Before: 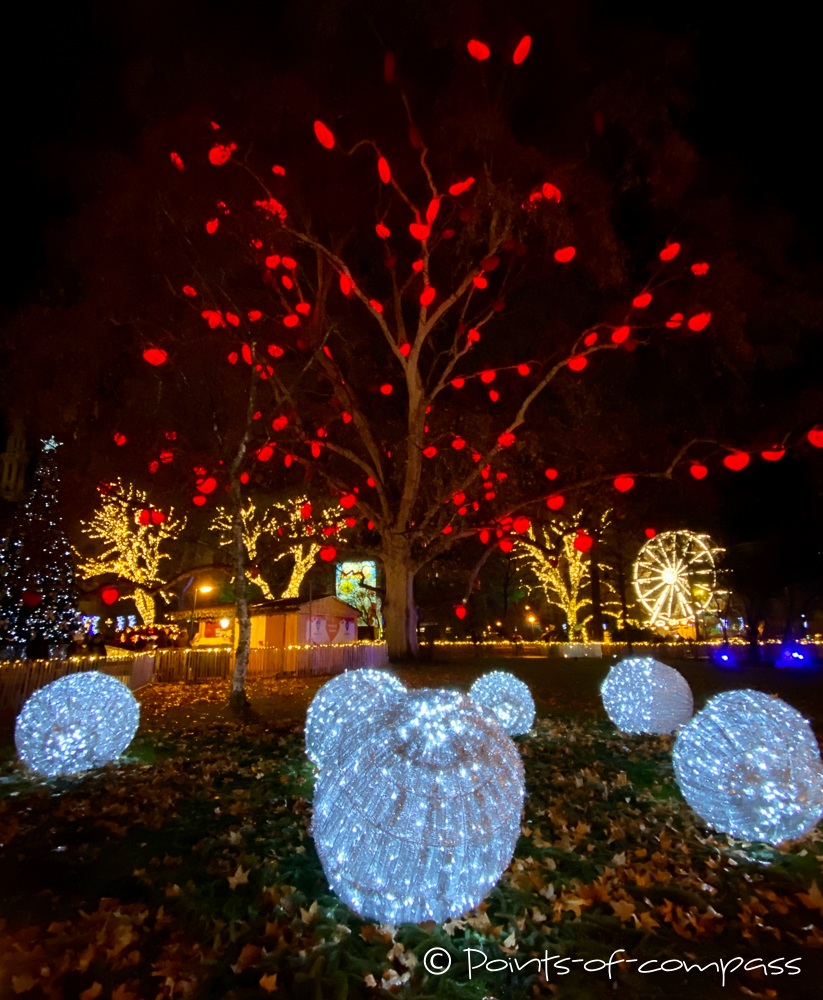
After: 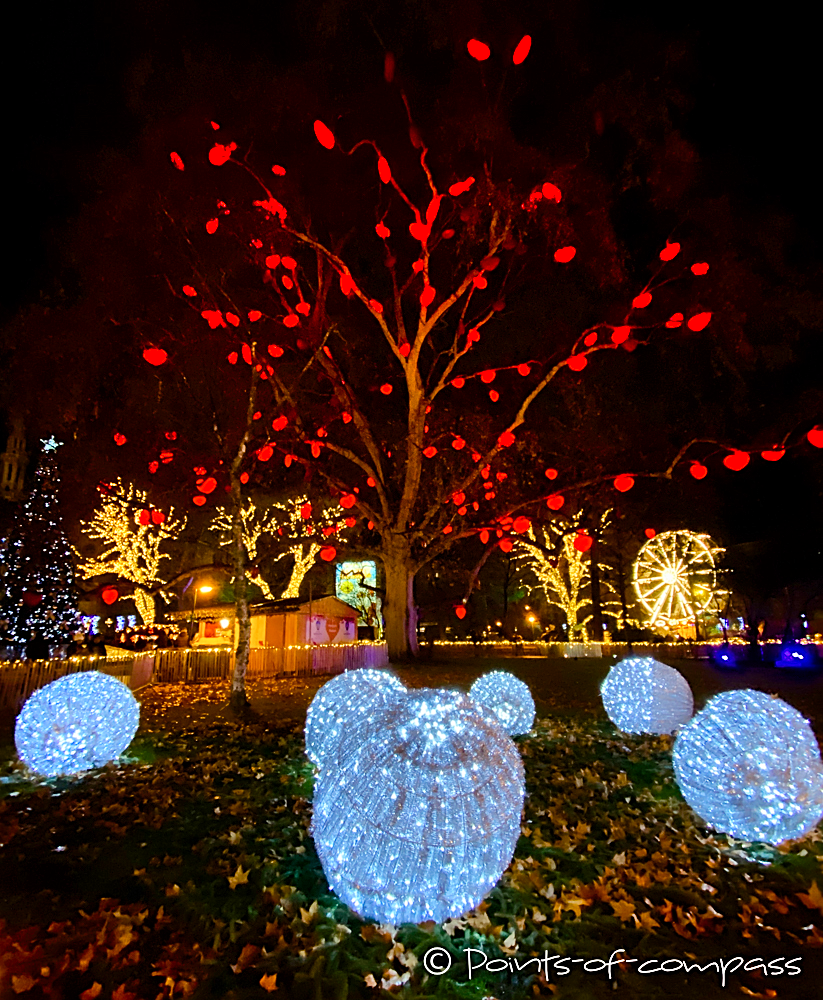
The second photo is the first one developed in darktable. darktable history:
color balance rgb: shadows lift › chroma 2.898%, shadows lift › hue 279.05°, perceptual saturation grading › global saturation 20%, perceptual saturation grading › highlights -25.45%, perceptual saturation grading › shadows 49.379%, global vibrance 10.718%
sharpen: on, module defaults
shadows and highlights: white point adjustment 0.061, soften with gaussian
